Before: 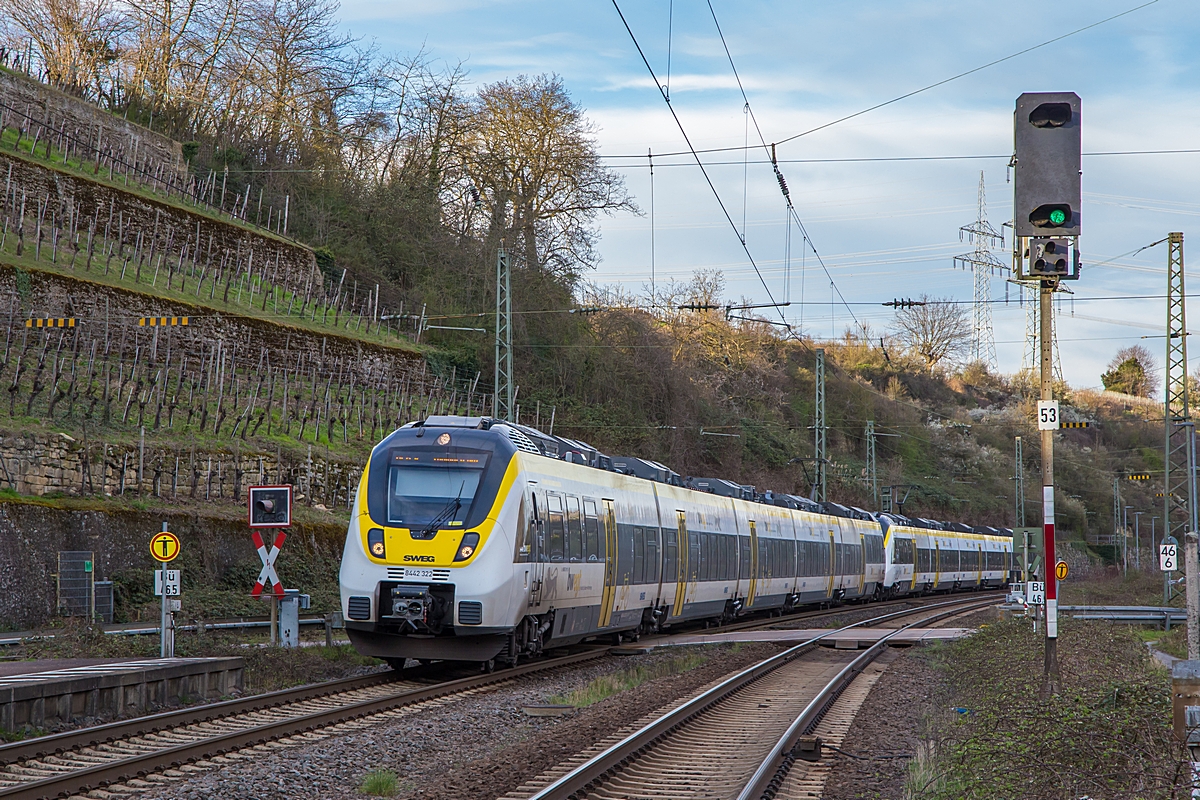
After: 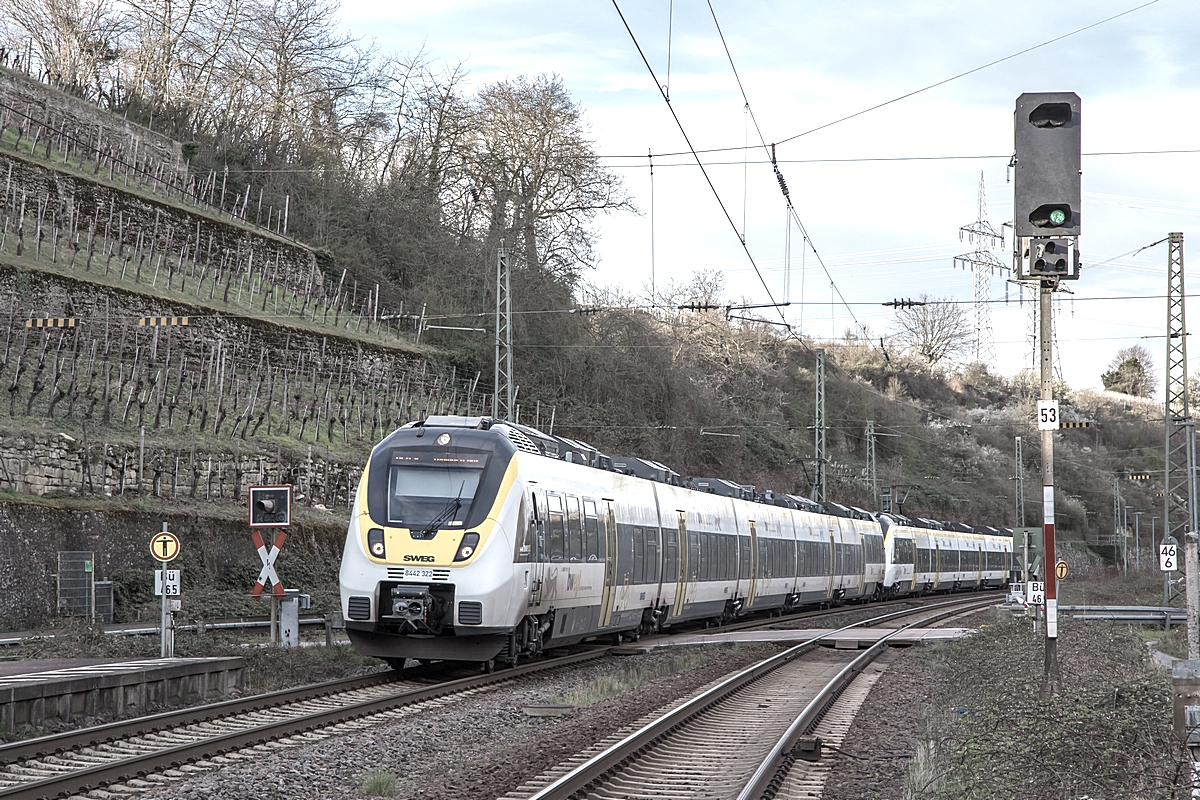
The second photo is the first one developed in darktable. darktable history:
color zones: curves: ch1 [(0, 0.34) (0.143, 0.164) (0.286, 0.152) (0.429, 0.176) (0.571, 0.173) (0.714, 0.188) (0.857, 0.199) (1, 0.34)]
exposure: exposure 0.747 EV, compensate exposure bias true, compensate highlight preservation false
